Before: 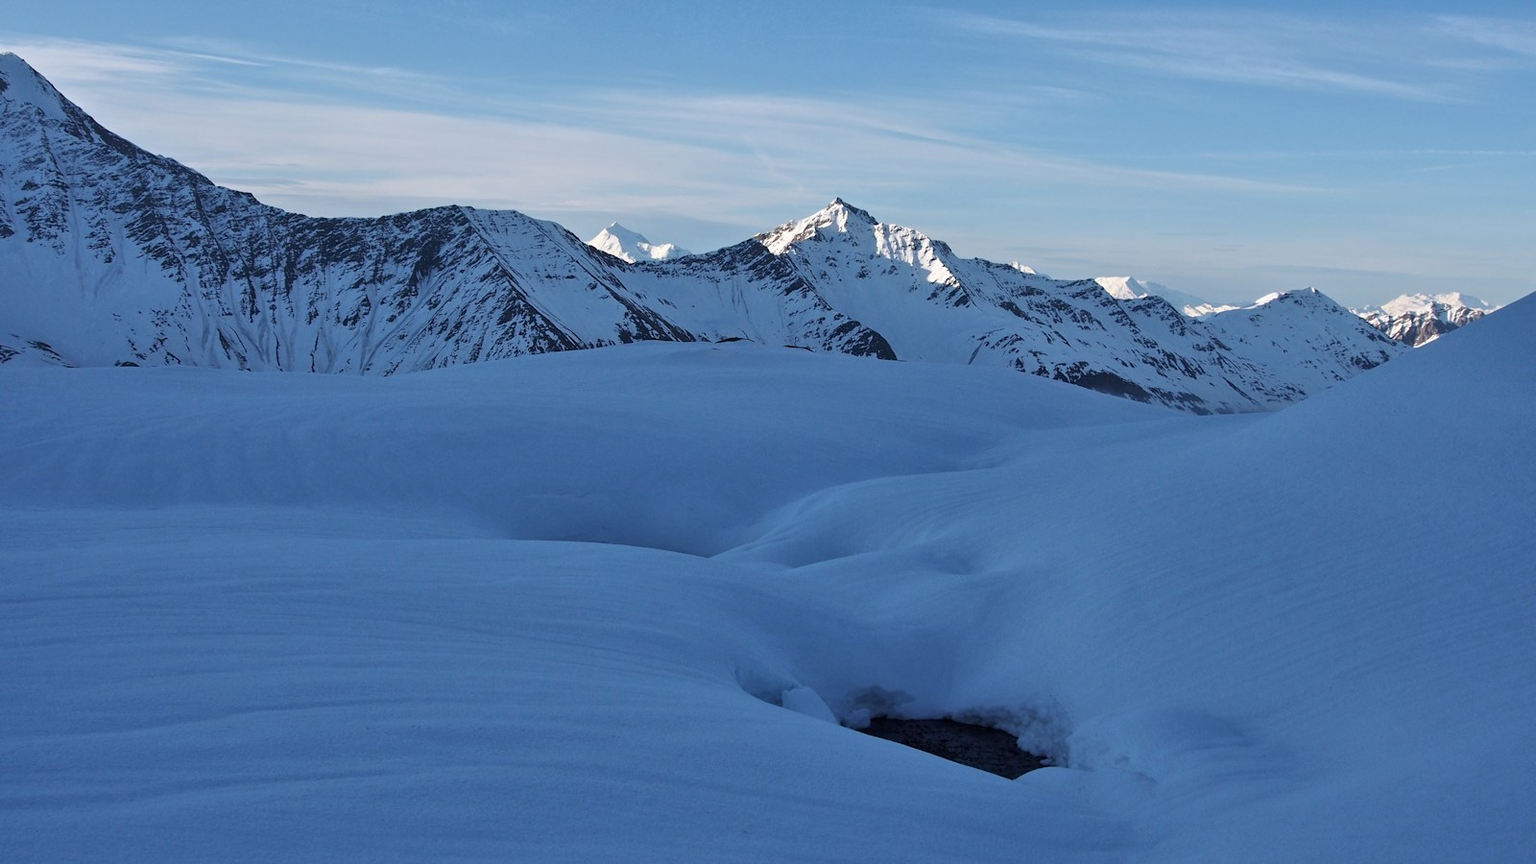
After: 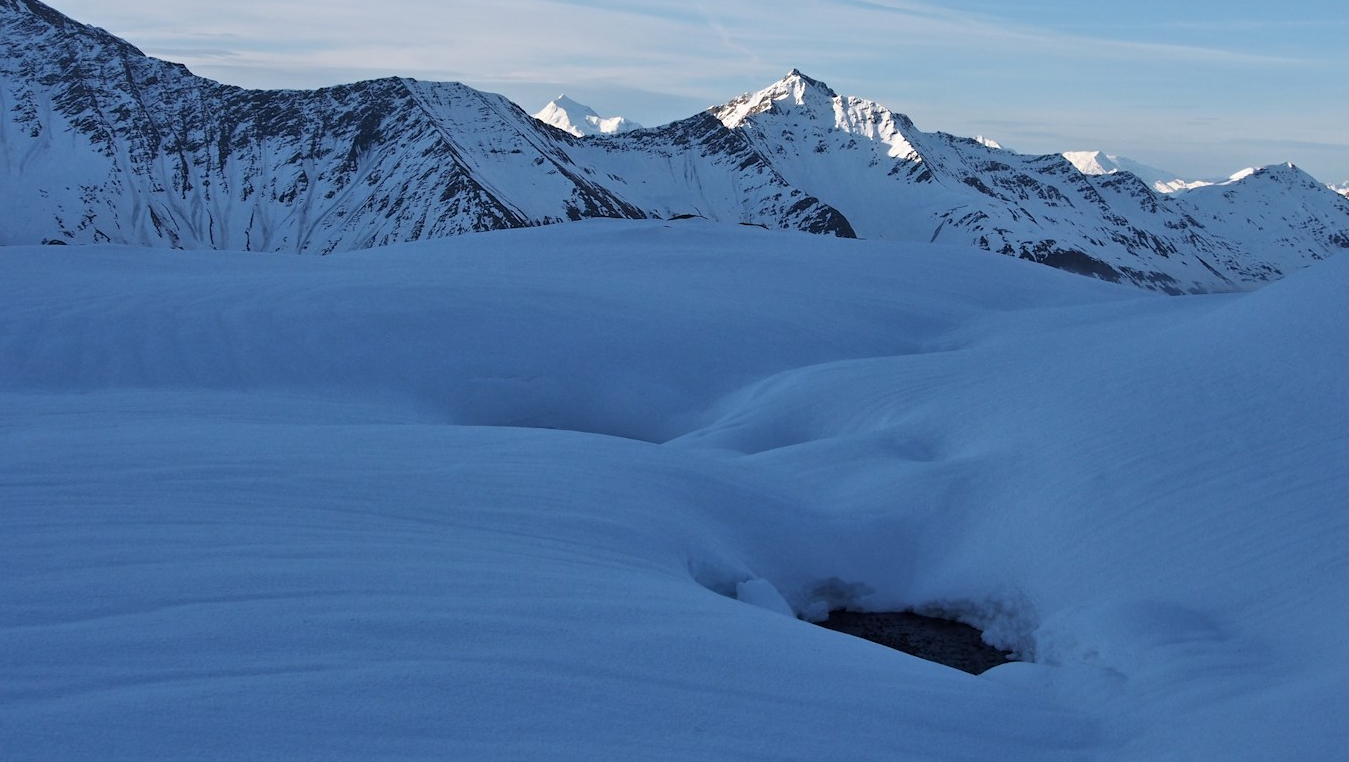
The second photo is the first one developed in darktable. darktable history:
crop and rotate: left 4.926%, top 15.309%, right 10.716%
